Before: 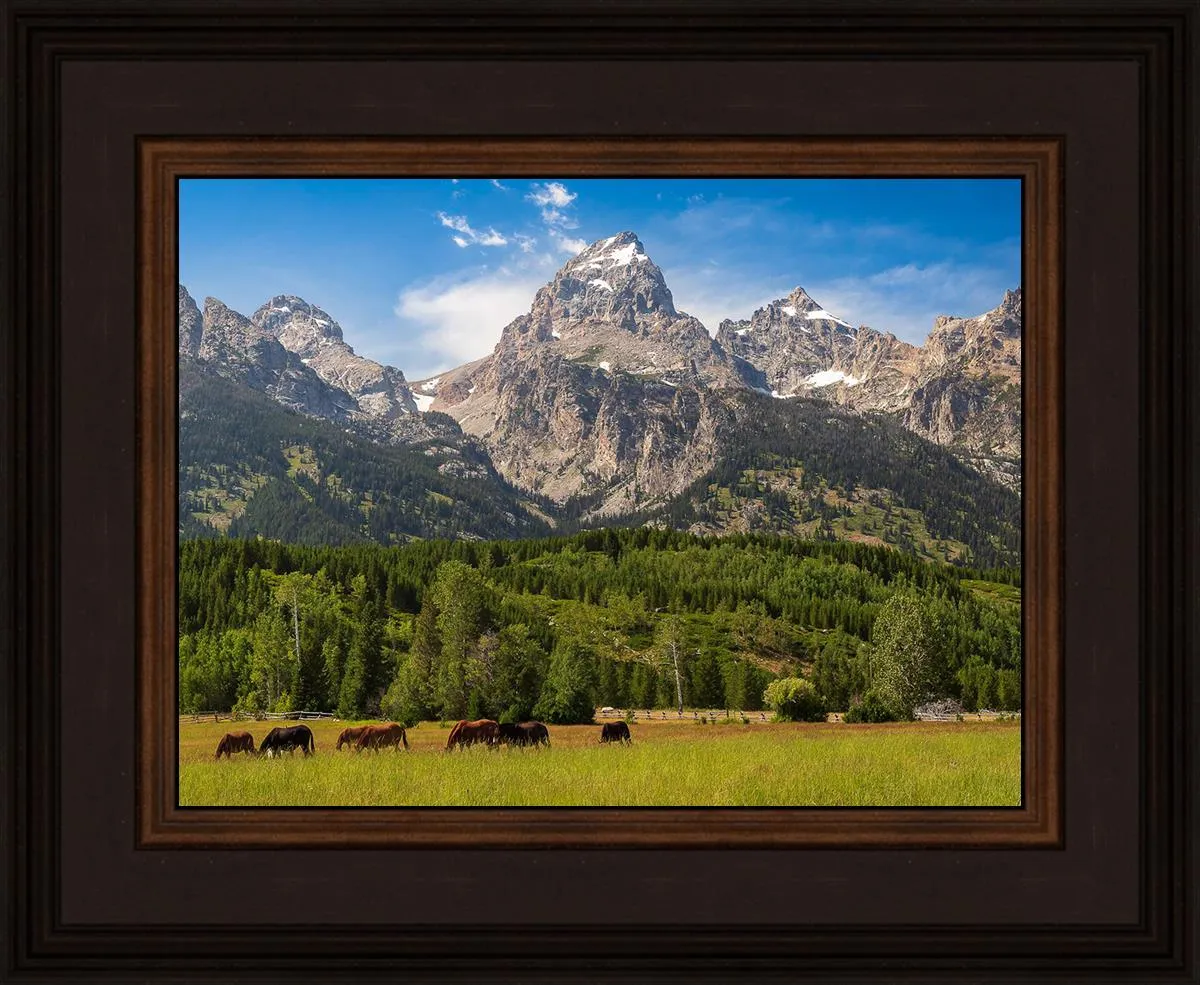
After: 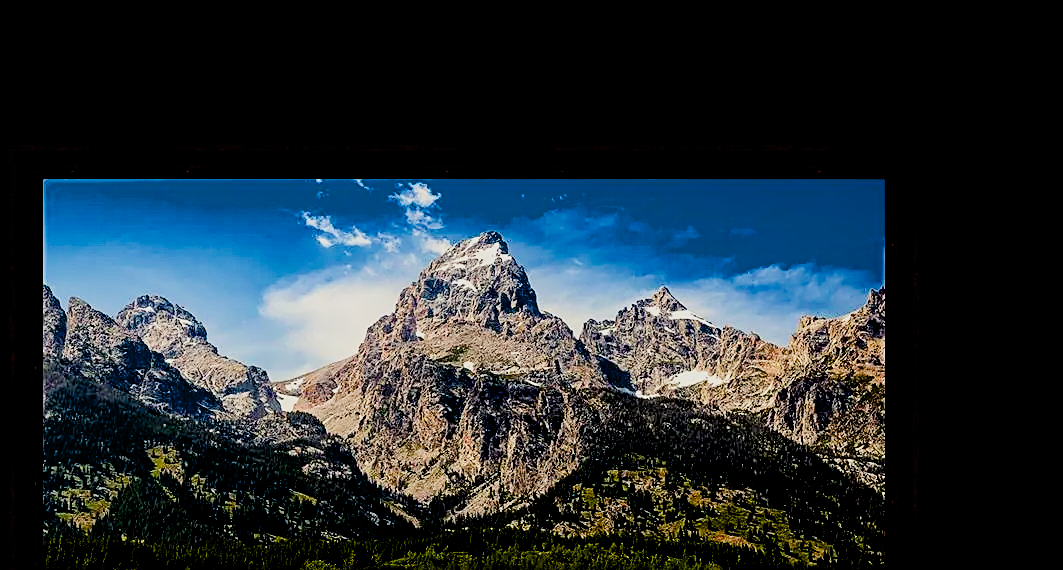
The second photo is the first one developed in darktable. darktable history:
crop and rotate: left 11.349%, bottom 42.118%
sharpen: on, module defaults
exposure: black level correction 0.058, compensate highlight preservation false
filmic rgb: black relative exposure -7.5 EV, white relative exposure 4.99 EV, hardness 3.33, contrast 1.298, color science v4 (2020)
color balance rgb: highlights gain › luminance 5.801%, highlights gain › chroma 2.512%, highlights gain › hue 90.8°, linear chroma grading › global chroma 8.742%, perceptual saturation grading › global saturation 20%, perceptual saturation grading › highlights -25.8%, perceptual saturation grading › shadows 49.936%, global vibrance 16.033%, saturation formula JzAzBz (2021)
